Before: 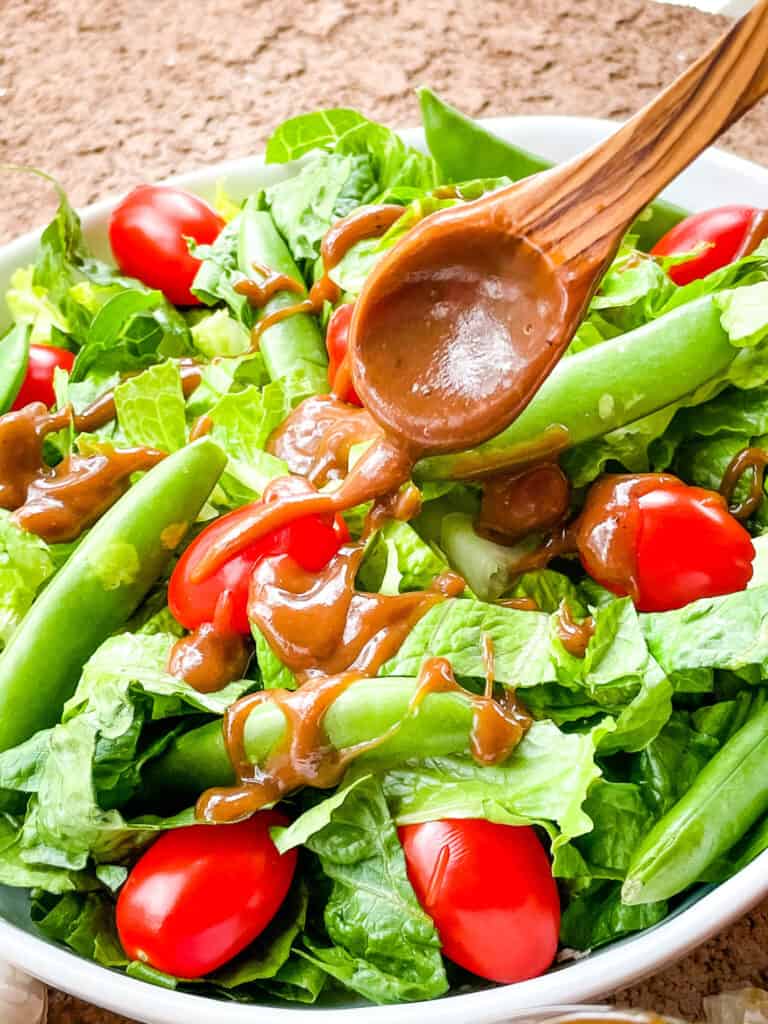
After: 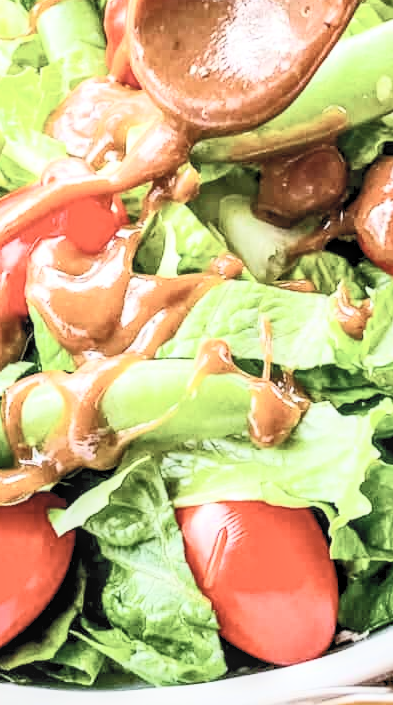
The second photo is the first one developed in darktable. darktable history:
local contrast: on, module defaults
crop and rotate: left 28.925%, top 31.111%, right 19.856%
contrast brightness saturation: contrast 0.449, brightness 0.551, saturation -0.207
contrast equalizer: y [[0.6 ×6], [0.55 ×6], [0 ×6], [0 ×6], [0 ×6]], mix 0.297
filmic rgb: black relative exposure -16 EV, white relative exposure 4.06 EV, target black luminance 0%, hardness 7.55, latitude 73.06%, contrast 0.897, highlights saturation mix 10.47%, shadows ↔ highlights balance -0.383%
